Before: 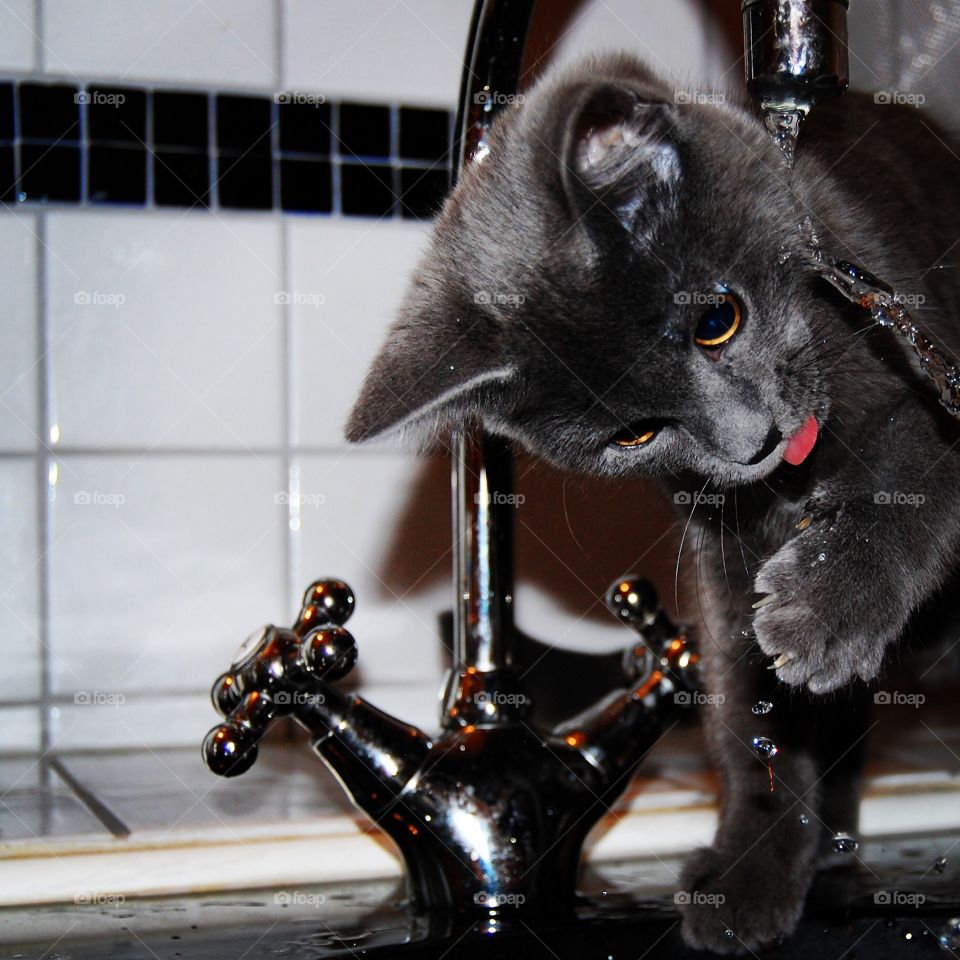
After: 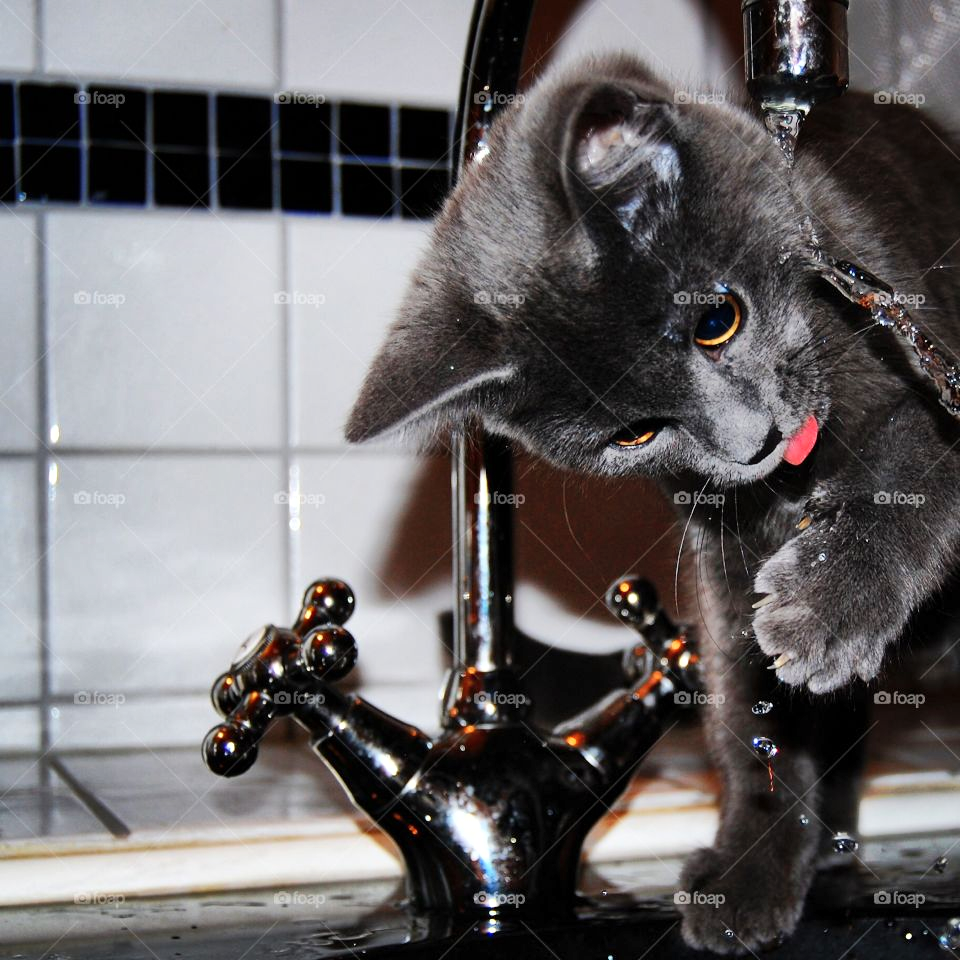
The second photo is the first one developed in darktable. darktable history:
exposure: exposure 0.128 EV, compensate highlight preservation false
shadows and highlights: low approximation 0.01, soften with gaussian
